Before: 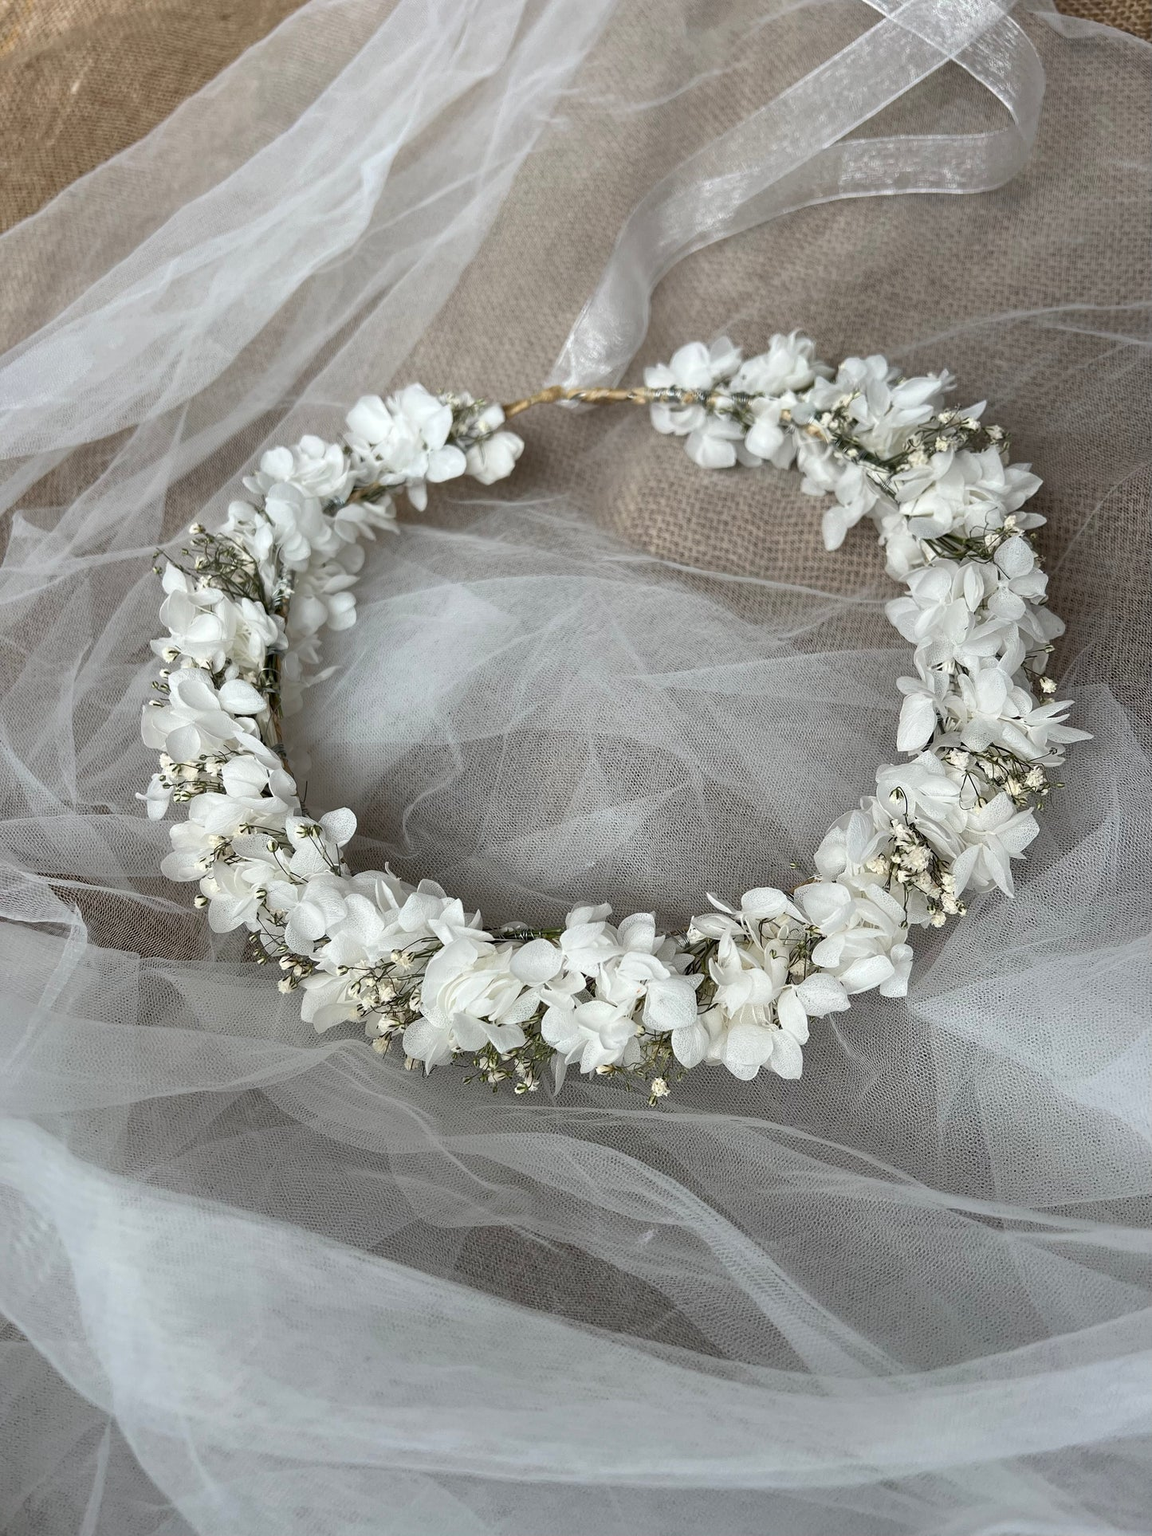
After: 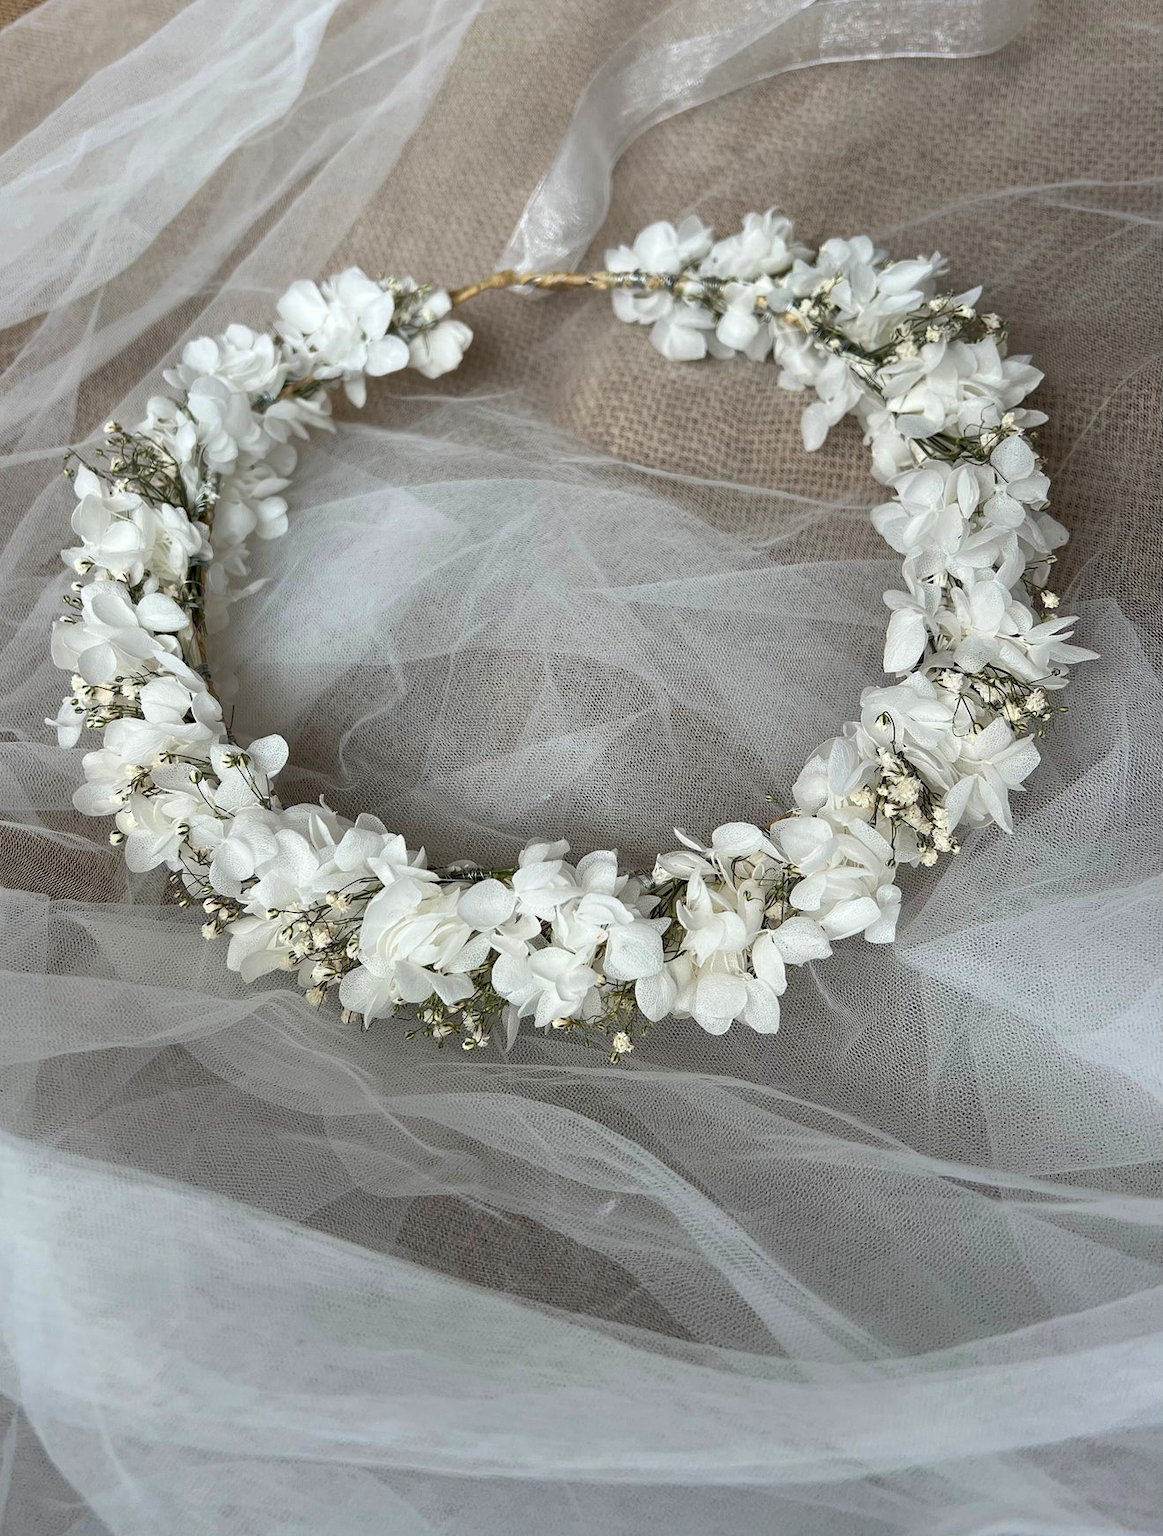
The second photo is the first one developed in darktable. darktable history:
crop and rotate: left 8.262%, top 9.226%
velvia: strength 15%
